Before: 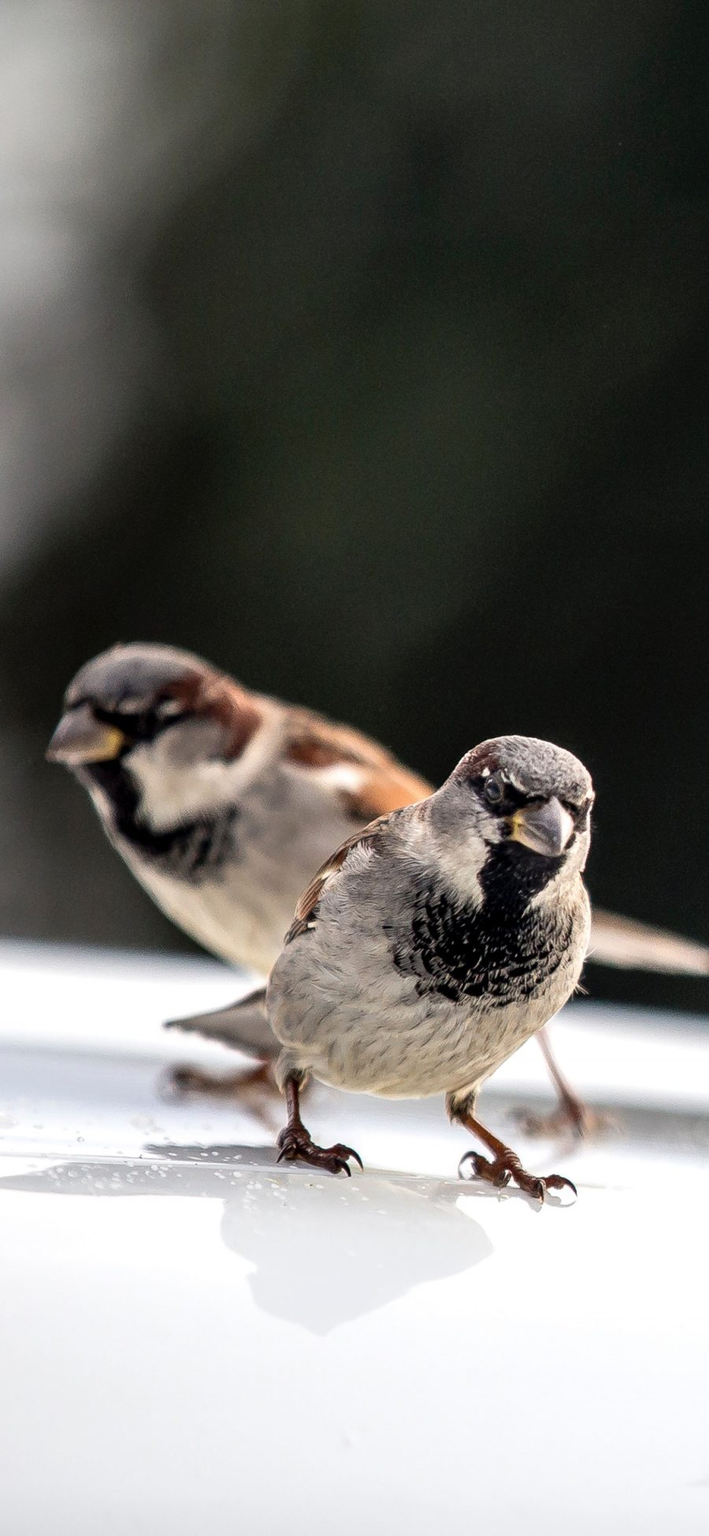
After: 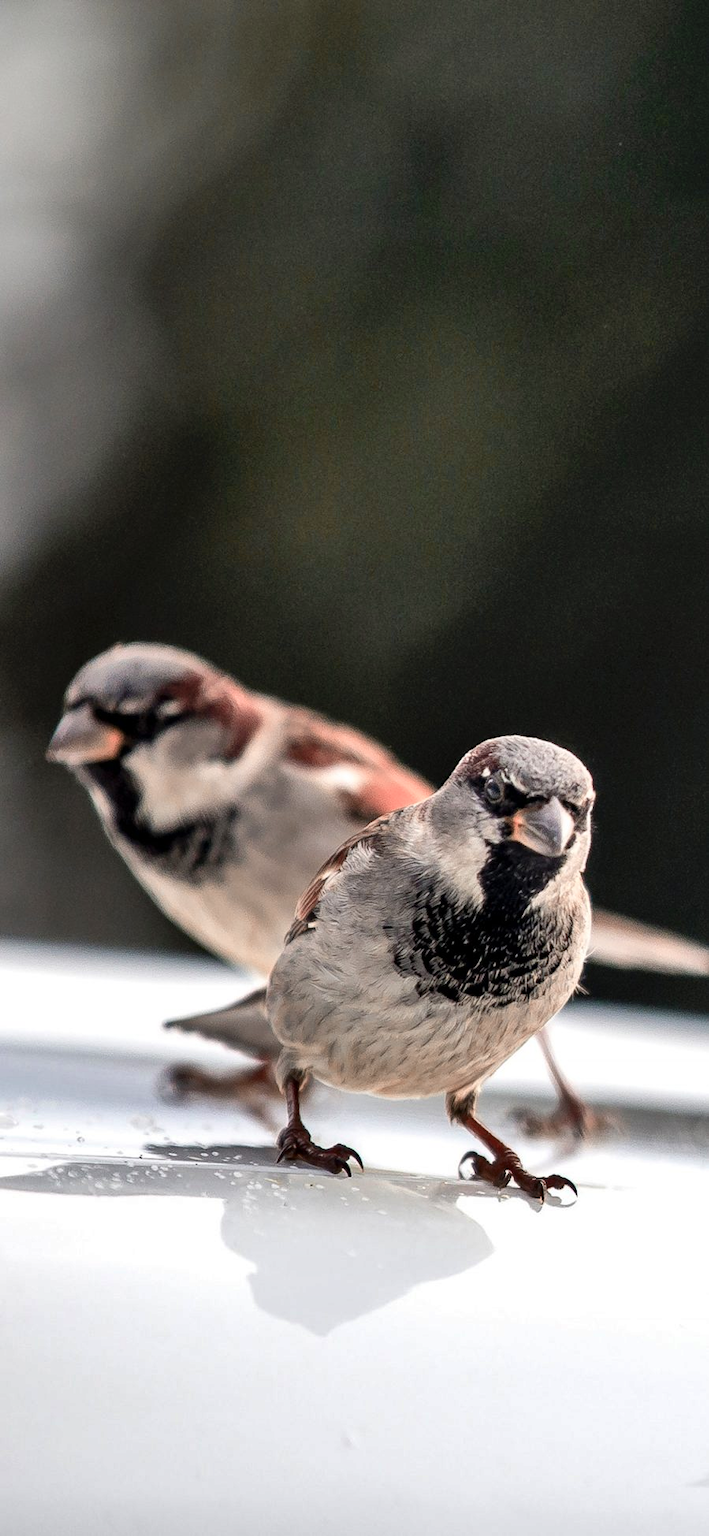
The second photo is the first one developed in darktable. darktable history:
shadows and highlights: soften with gaussian
color zones: curves: ch2 [(0, 0.488) (0.143, 0.417) (0.286, 0.212) (0.429, 0.179) (0.571, 0.154) (0.714, 0.415) (0.857, 0.495) (1, 0.488)]
